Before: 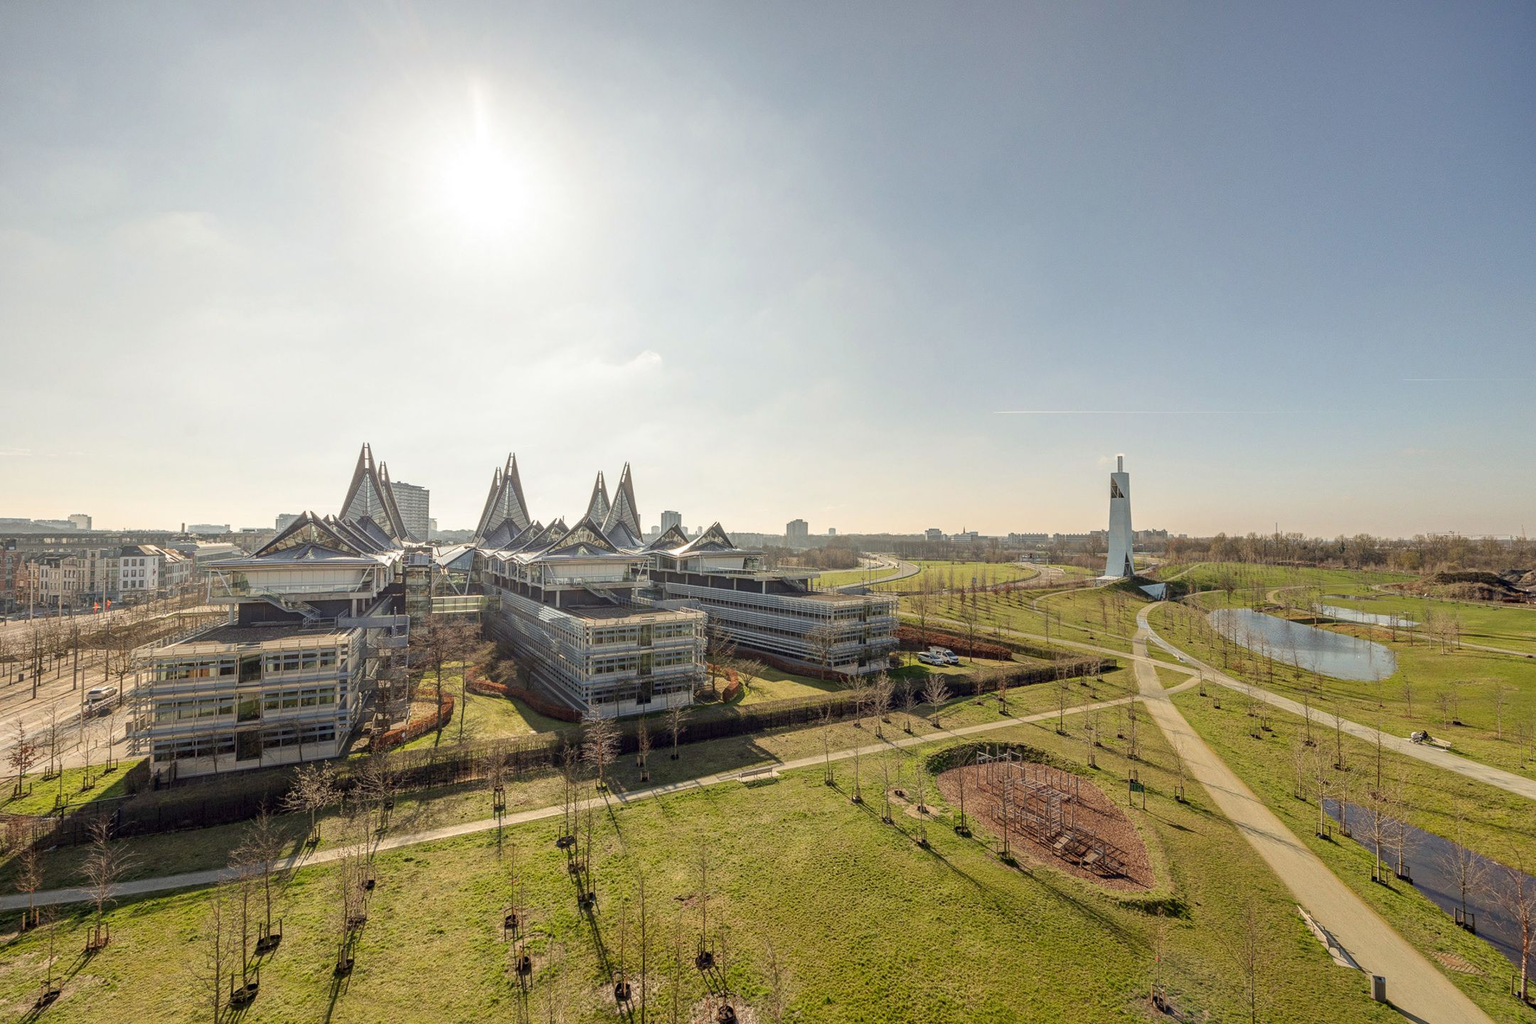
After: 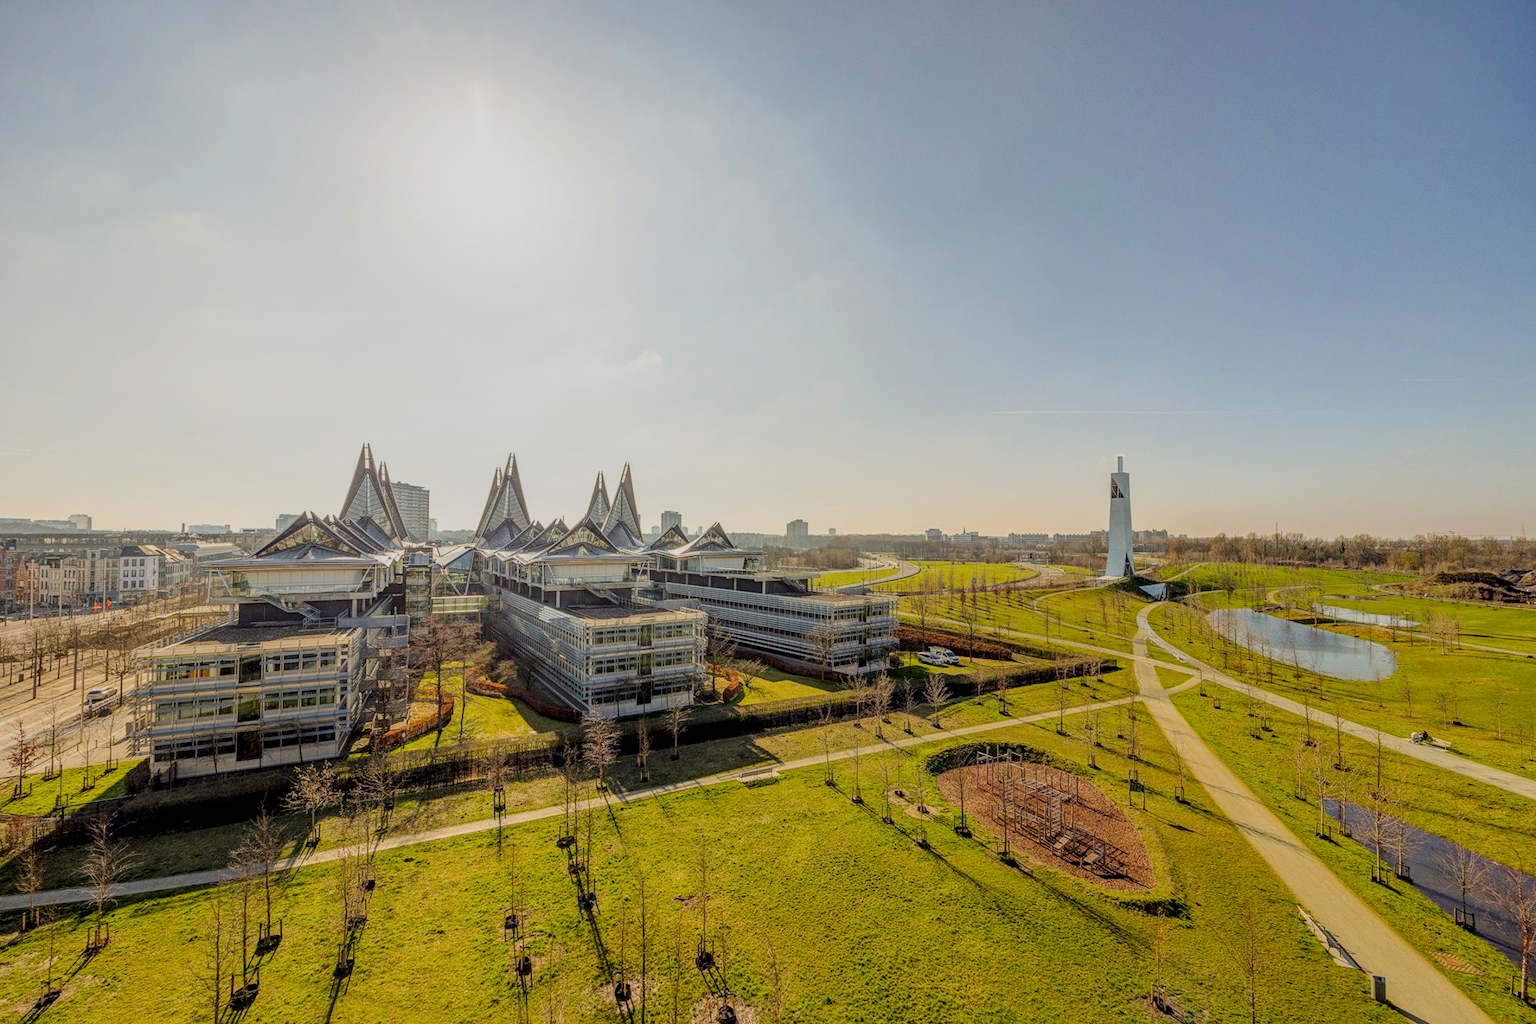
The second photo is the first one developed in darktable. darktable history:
filmic rgb: black relative exposure -7.65 EV, white relative exposure 4.56 EV, hardness 3.61
local contrast: on, module defaults
exposure: exposure -0.041 EV, compensate highlight preservation false
color balance rgb: linear chroma grading › shadows -10.009%, linear chroma grading › global chroma 20.46%, perceptual saturation grading › global saturation 25.116%, perceptual brilliance grading › global brilliance 2.936%, perceptual brilliance grading › highlights -2.936%, perceptual brilliance grading › shadows 3.181%
